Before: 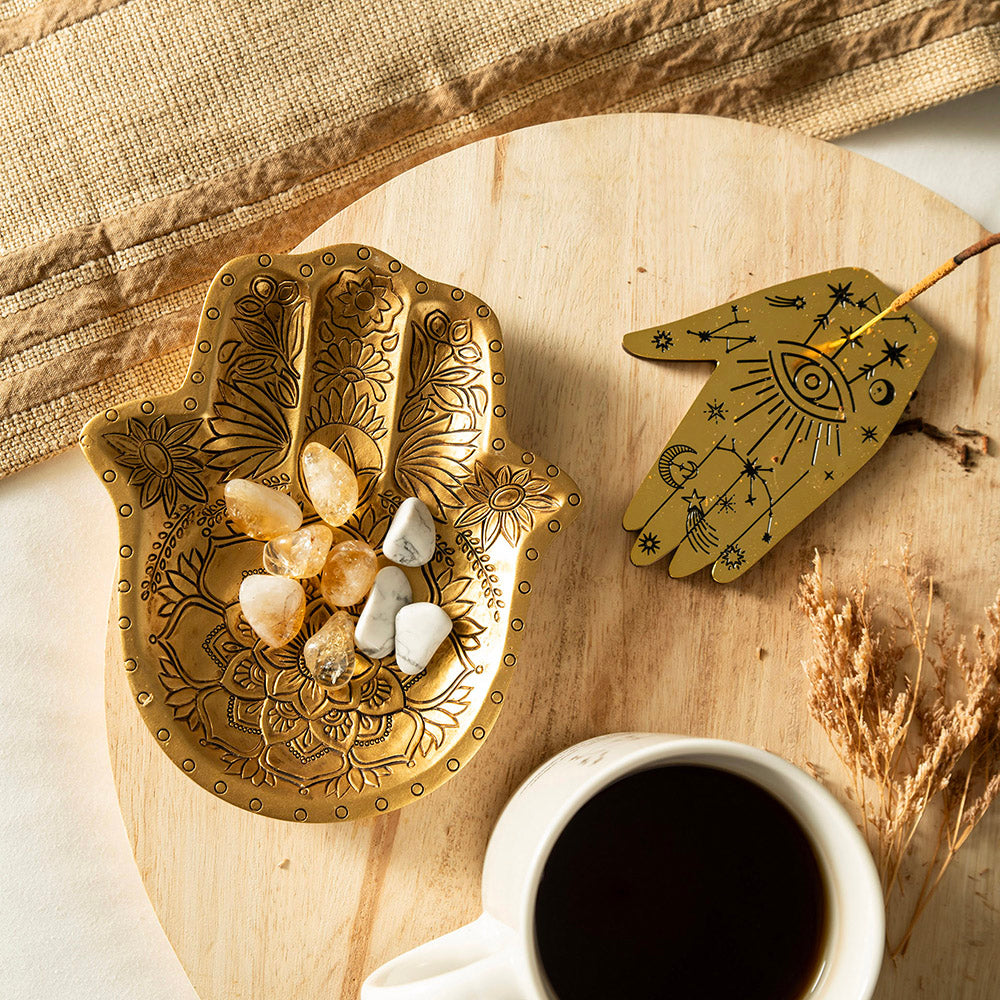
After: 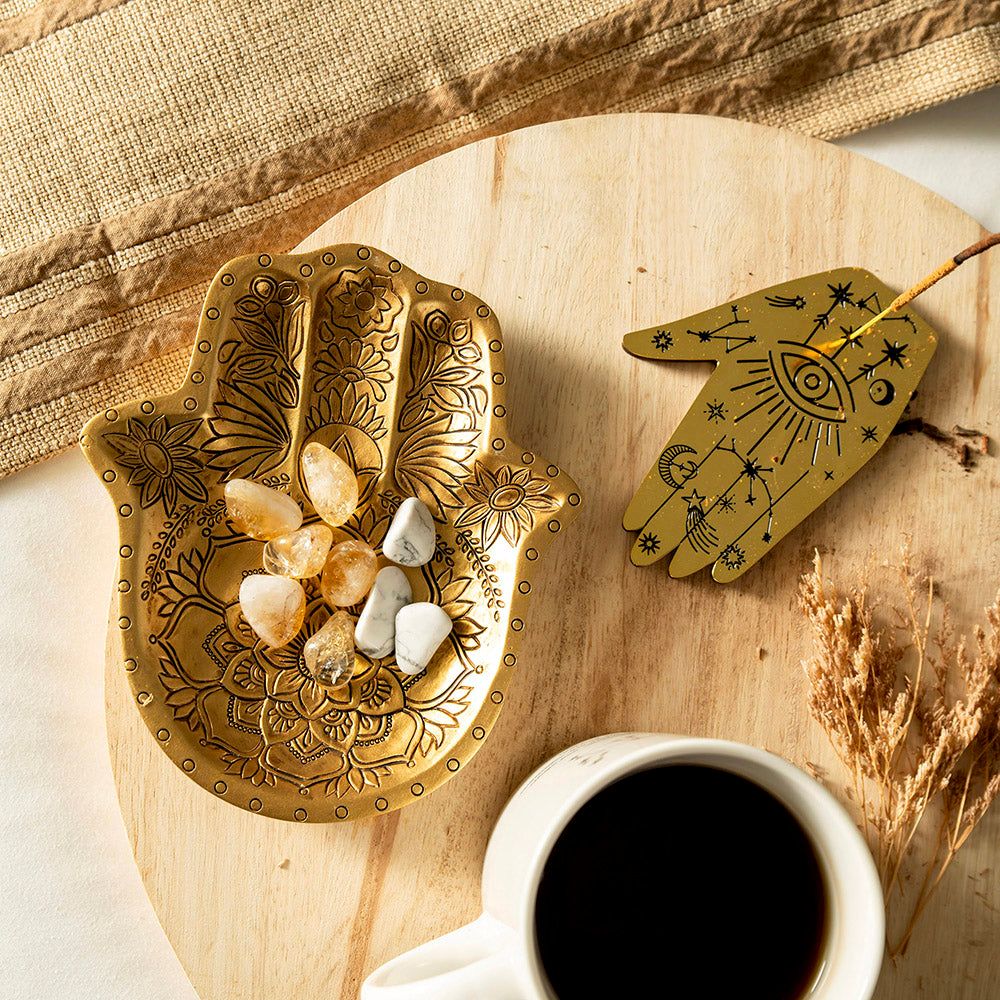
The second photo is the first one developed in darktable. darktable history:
exposure: black level correction 0.004, exposure 0.016 EV, compensate highlight preservation false
